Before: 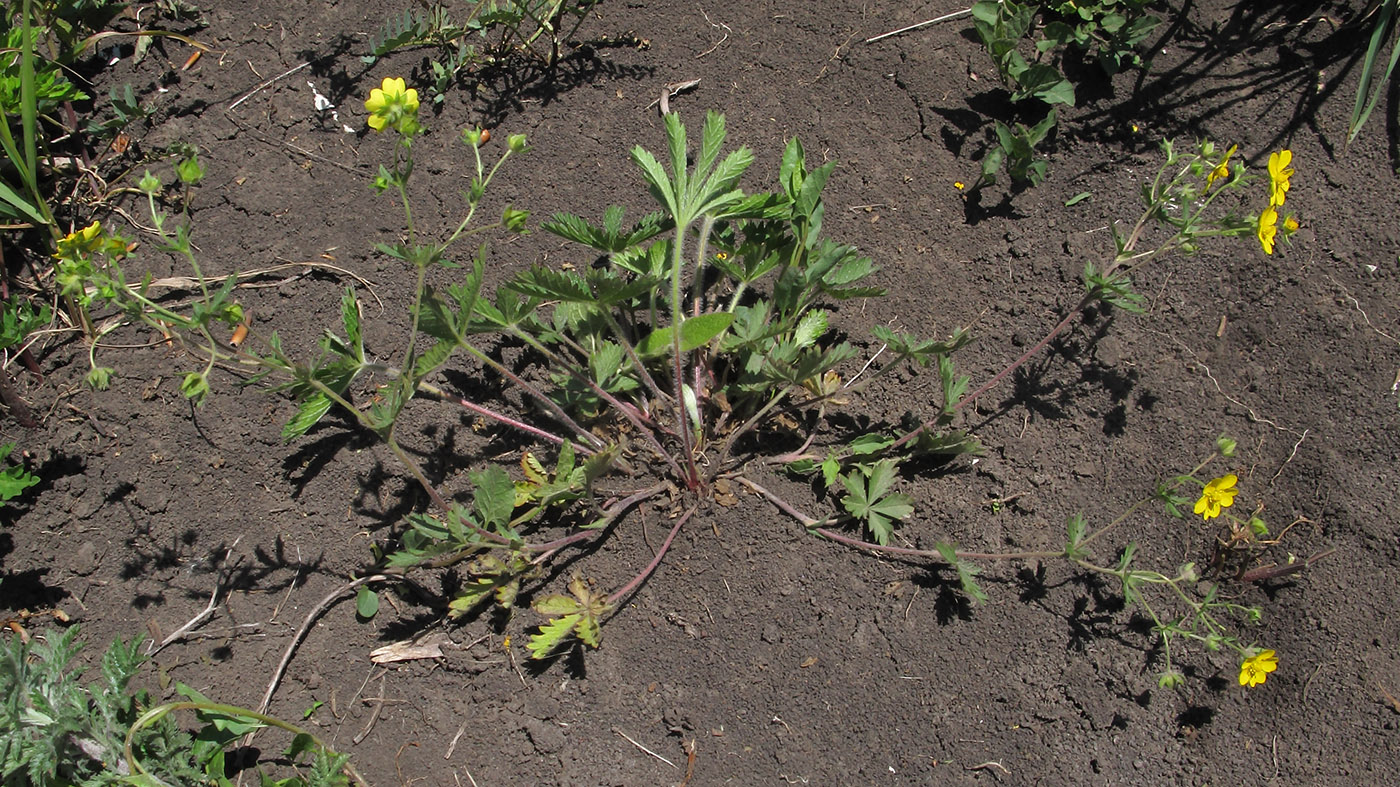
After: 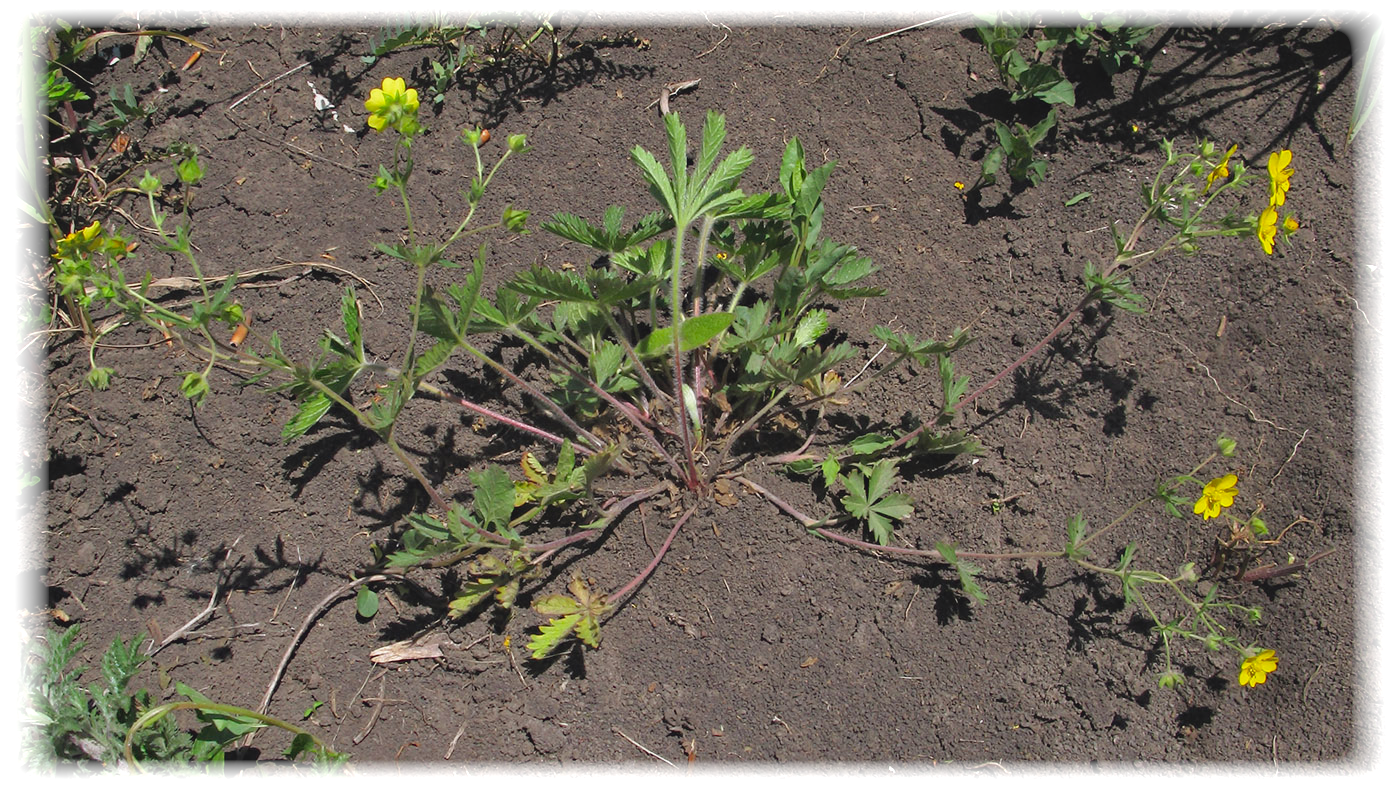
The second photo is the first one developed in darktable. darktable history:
contrast brightness saturation: contrast -0.1, brightness 0.05, saturation 0.08
vignetting: fall-off start 93%, fall-off radius 5%, brightness 1, saturation -0.49, automatic ratio true, width/height ratio 1.332, shape 0.04, unbound false
haze removal: compatibility mode true, adaptive false
